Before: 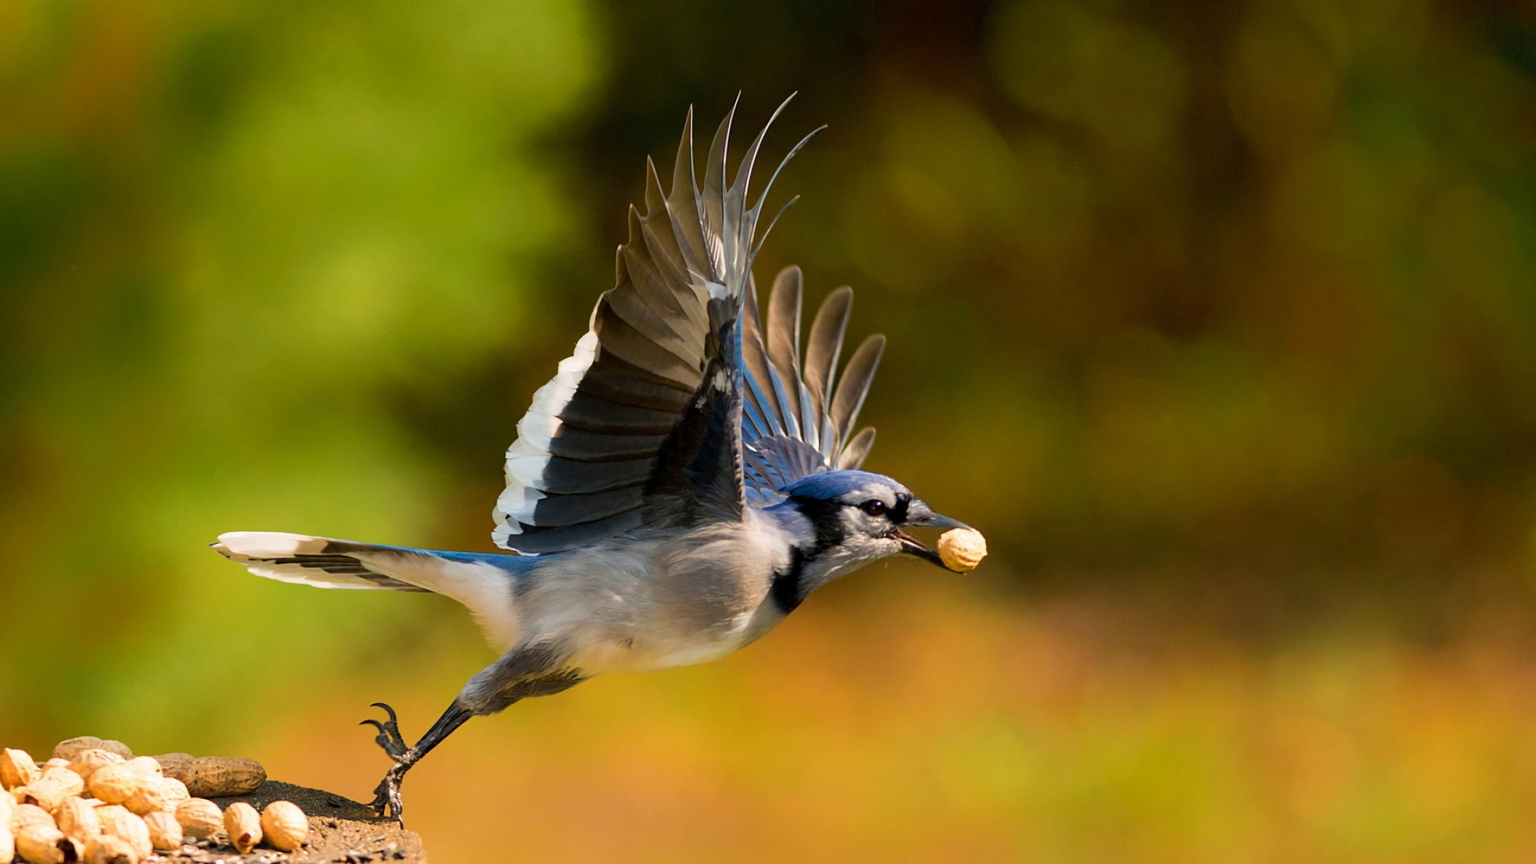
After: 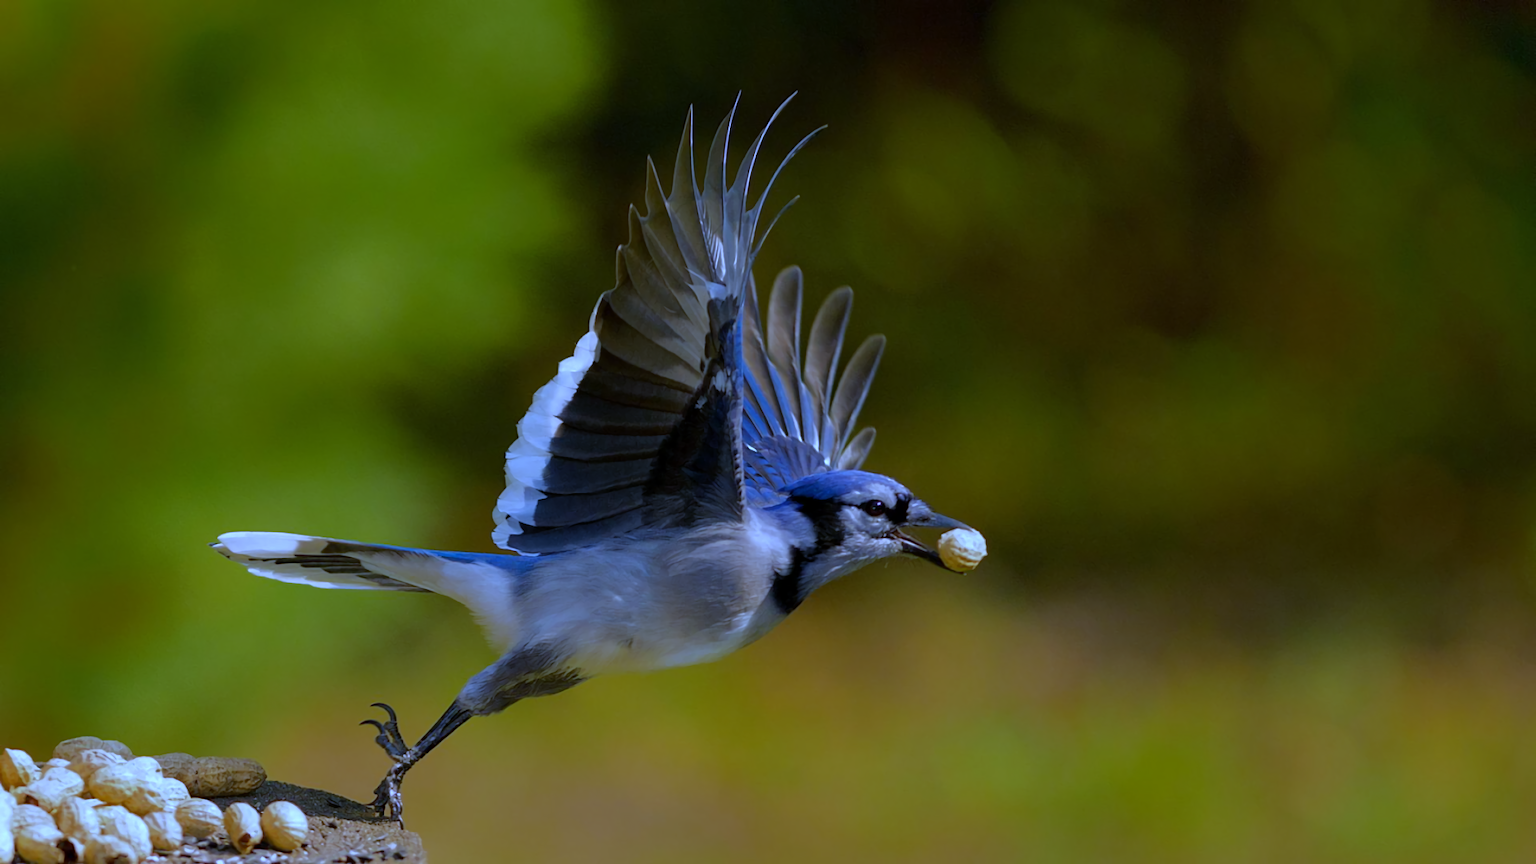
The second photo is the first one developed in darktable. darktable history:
white balance: red 0.766, blue 1.537
base curve: curves: ch0 [(0, 0) (0.841, 0.609) (1, 1)]
